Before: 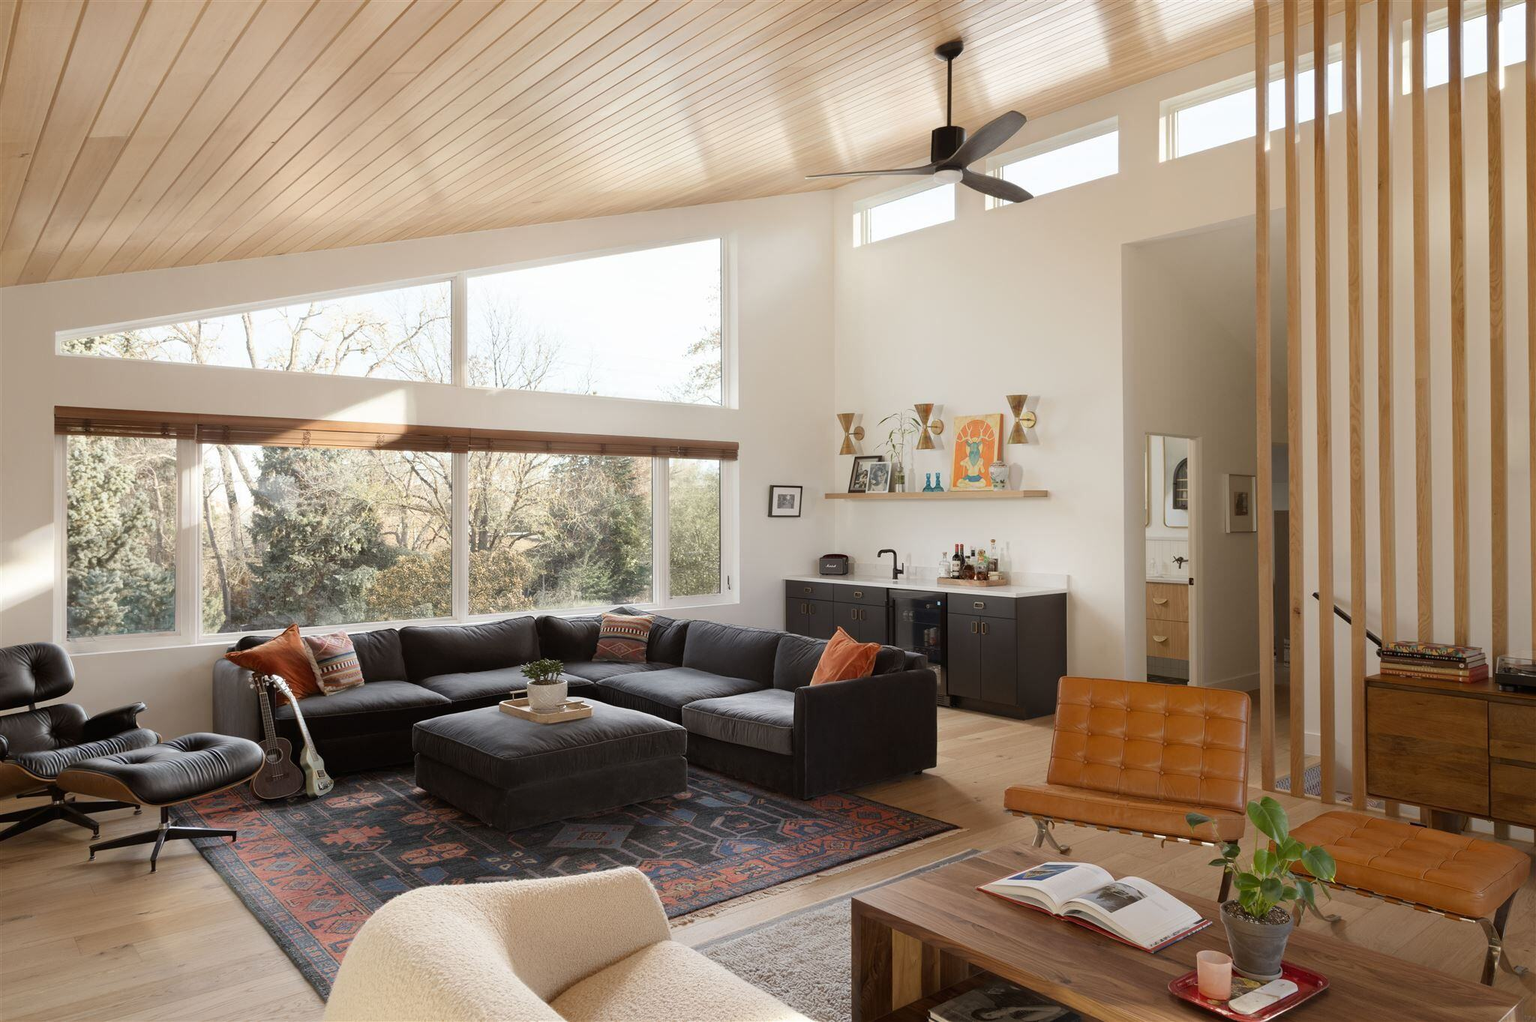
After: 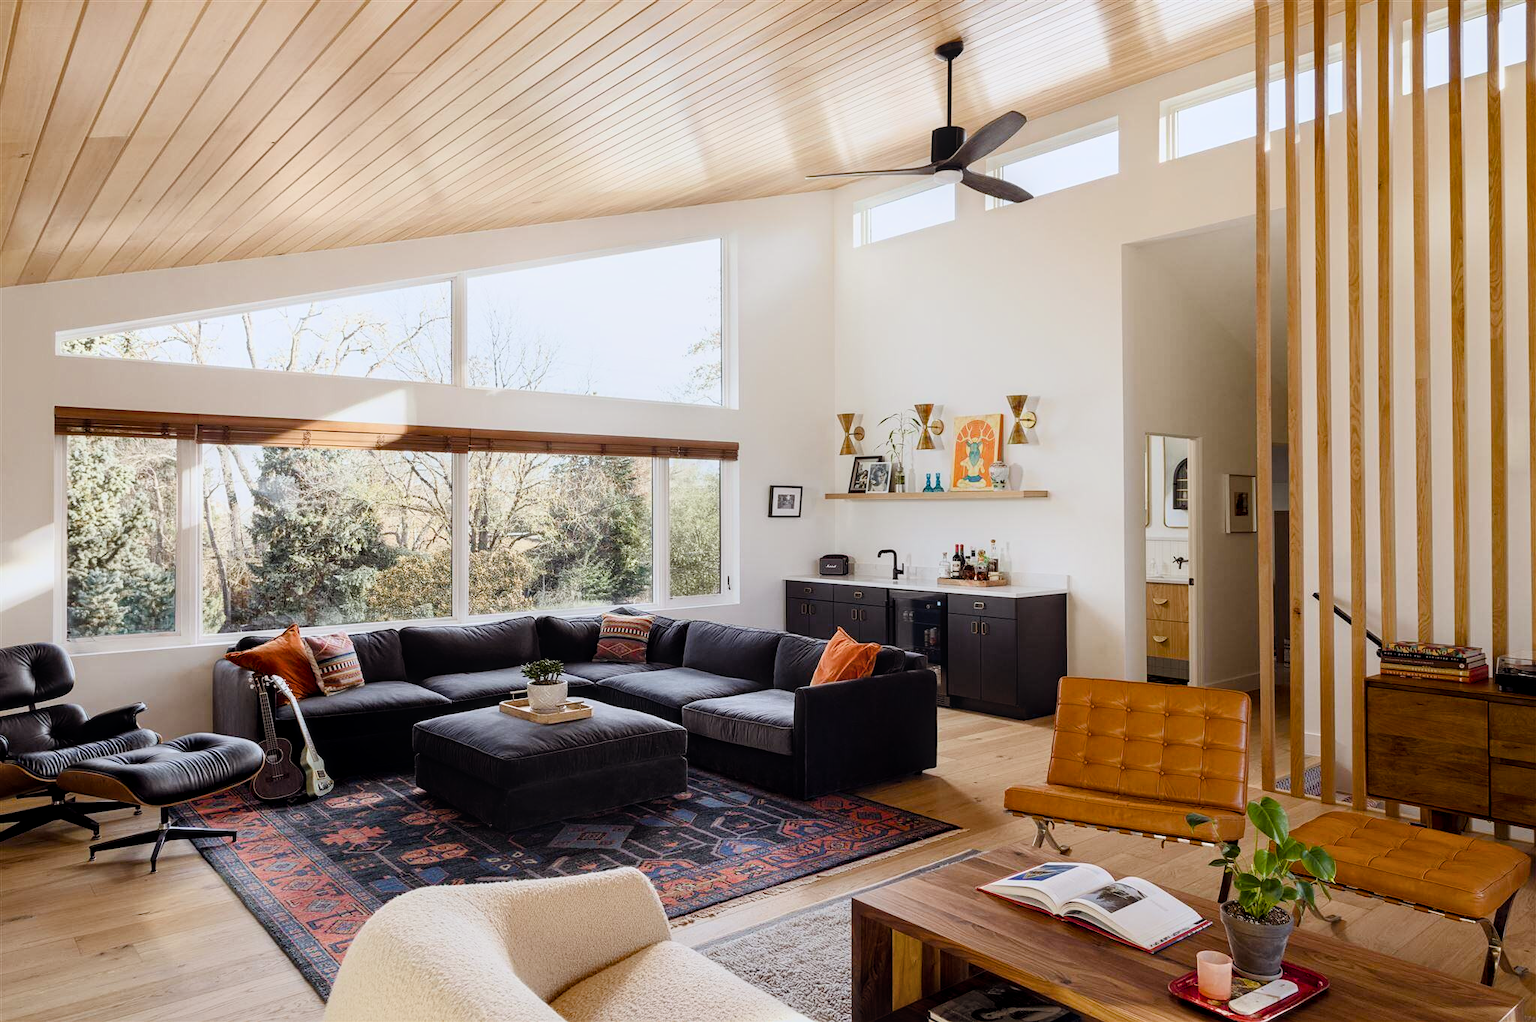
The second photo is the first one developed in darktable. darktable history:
local contrast: on, module defaults
filmic rgb: black relative exposure -16 EV, white relative exposure 5.27 EV, hardness 5.9, contrast 1.256, color science v6 (2022)
sharpen: amount 0.2
color balance rgb: shadows lift › chroma 3.344%, shadows lift › hue 278.46°, highlights gain › luminance 16.795%, highlights gain › chroma 2.954%, highlights gain › hue 262.3°, global offset › chroma 0.057%, global offset › hue 254.16°, linear chroma grading › global chroma 24.57%, perceptual saturation grading › global saturation 25.084%, perceptual saturation grading › highlights -50.5%, perceptual saturation grading › shadows 30.74%
